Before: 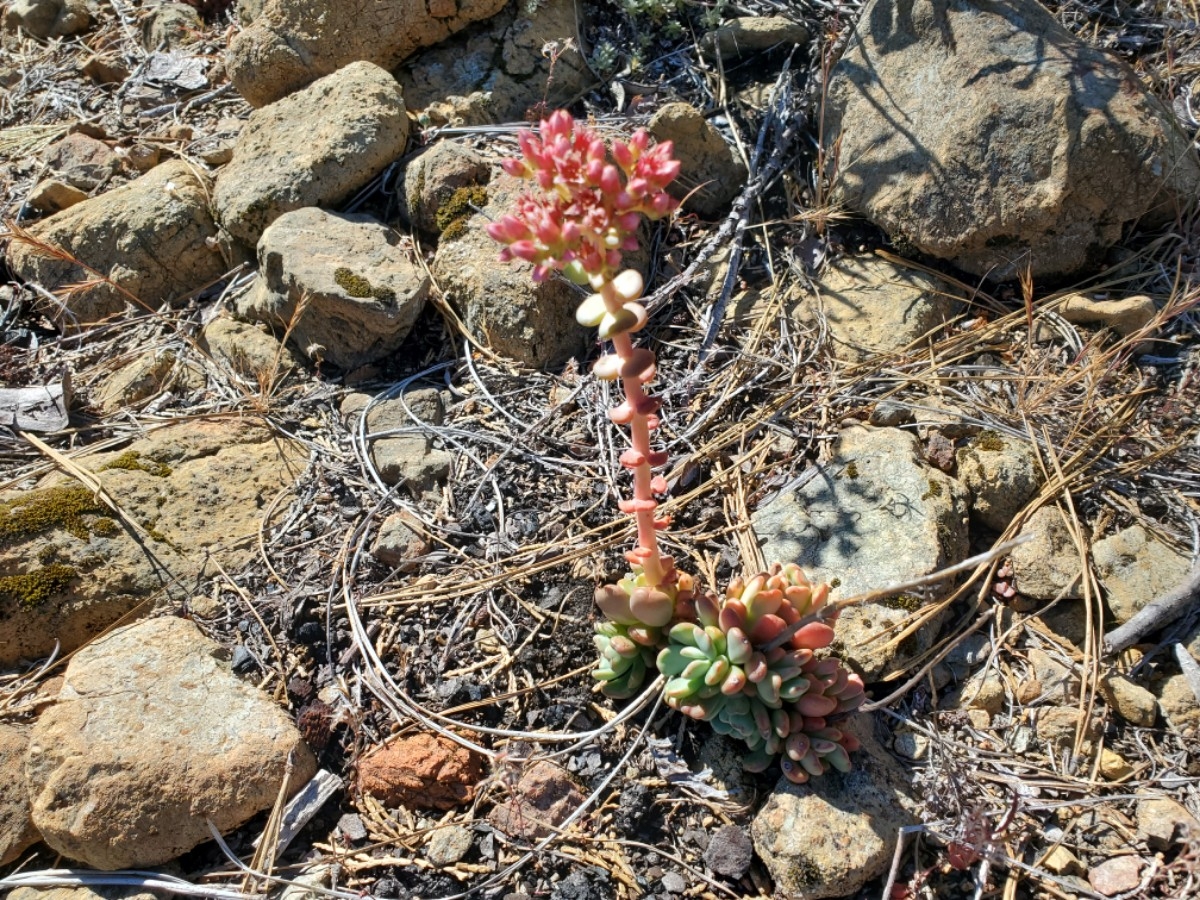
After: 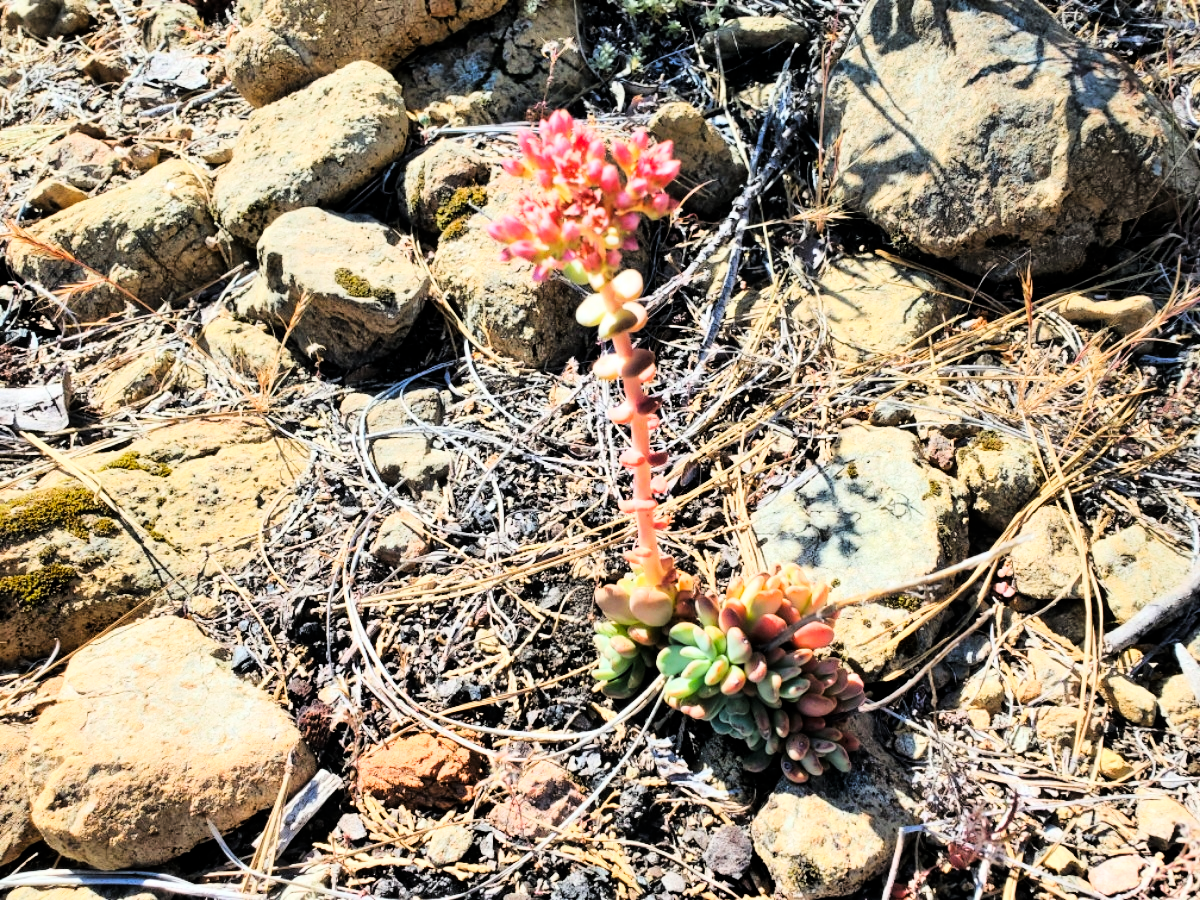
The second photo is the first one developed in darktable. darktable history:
color balance rgb: global offset › hue 171.41°, perceptual saturation grading › global saturation 0.085%, perceptual saturation grading › mid-tones 11.02%
tone curve: curves: ch0 [(0, 0) (0.004, 0) (0.133, 0.071) (0.325, 0.456) (0.832, 0.957) (1, 1)], color space Lab, linked channels
tone equalizer: smoothing diameter 24.85%, edges refinement/feathering 7.1, preserve details guided filter
